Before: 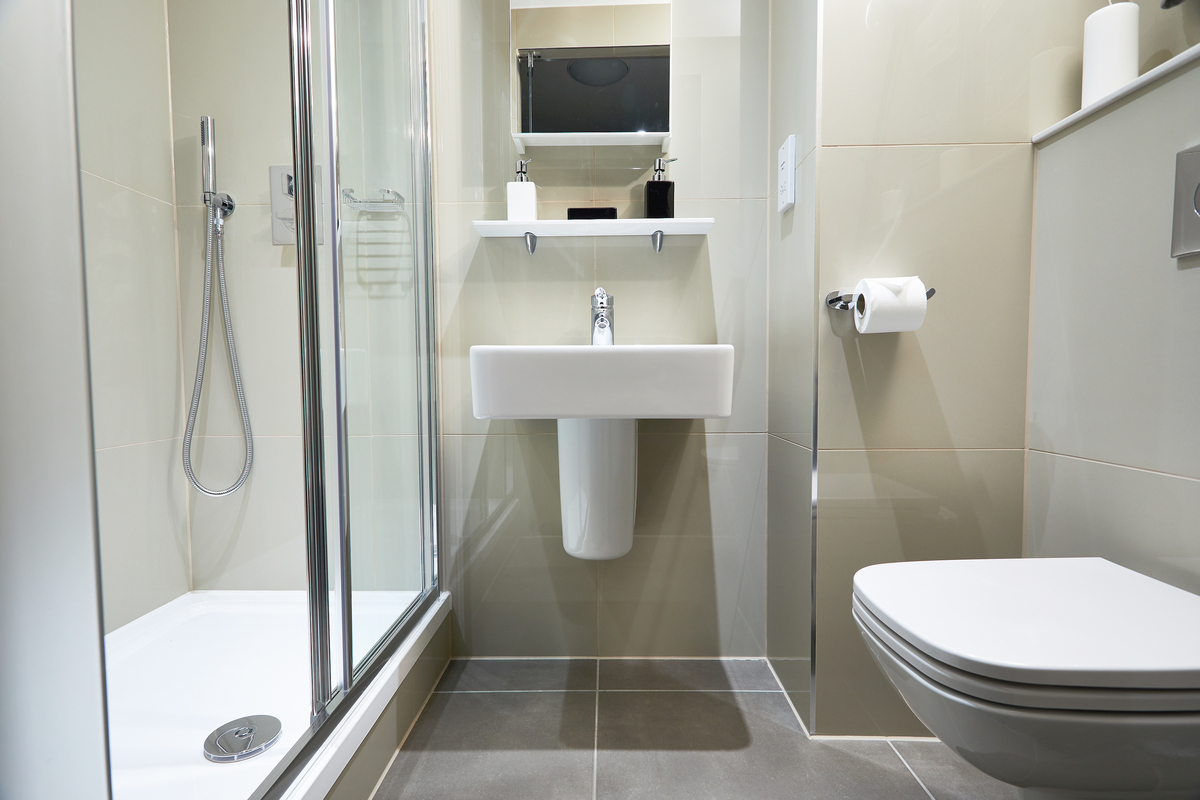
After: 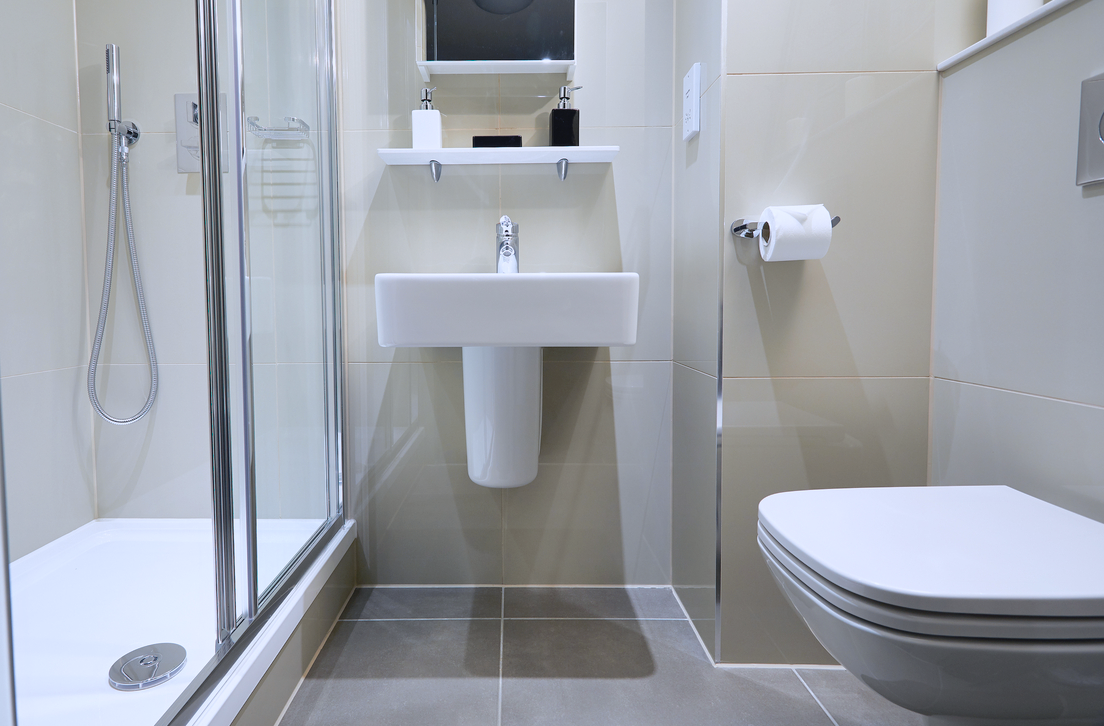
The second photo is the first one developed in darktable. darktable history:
contrast equalizer: octaves 7, y [[0.5, 0.5, 0.478, 0.5, 0.5, 0.5], [0.5 ×6], [0.5 ×6], [0 ×6], [0 ×6]]
tone curve: curves: ch0 [(0, 0.026) (0.175, 0.178) (0.463, 0.502) (0.796, 0.764) (1, 0.961)]; ch1 [(0, 0) (0.437, 0.398) (0.469, 0.472) (0.505, 0.504) (0.553, 0.552) (1, 1)]; ch2 [(0, 0) (0.505, 0.495) (0.579, 0.579) (1, 1)], color space Lab, independent channels, preserve colors none
color calibration: illuminant as shot in camera, x 0.358, y 0.373, temperature 4628.91 K
crop and rotate: left 7.952%, top 9.154%
